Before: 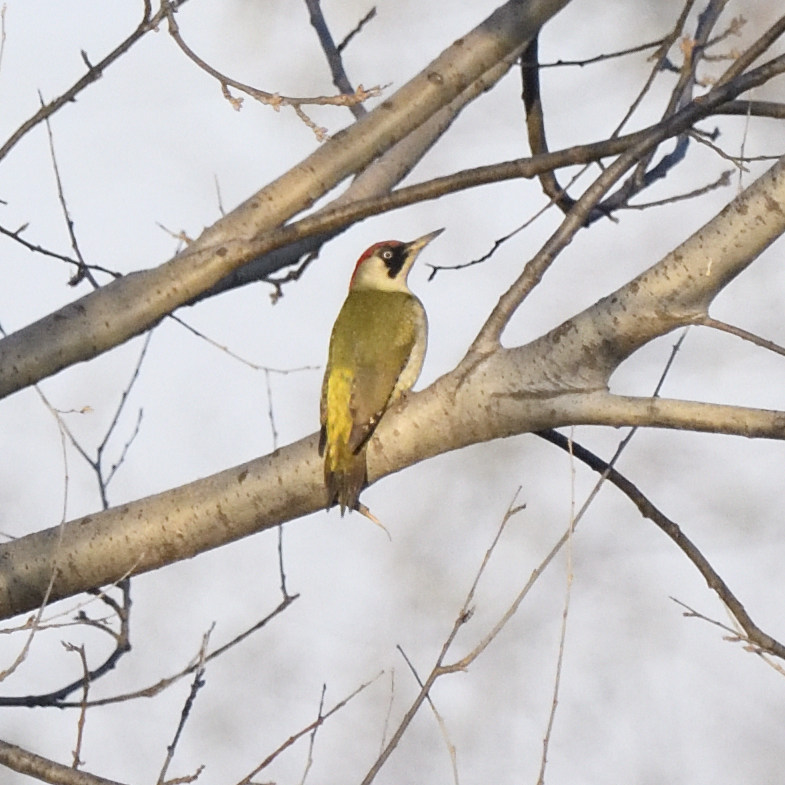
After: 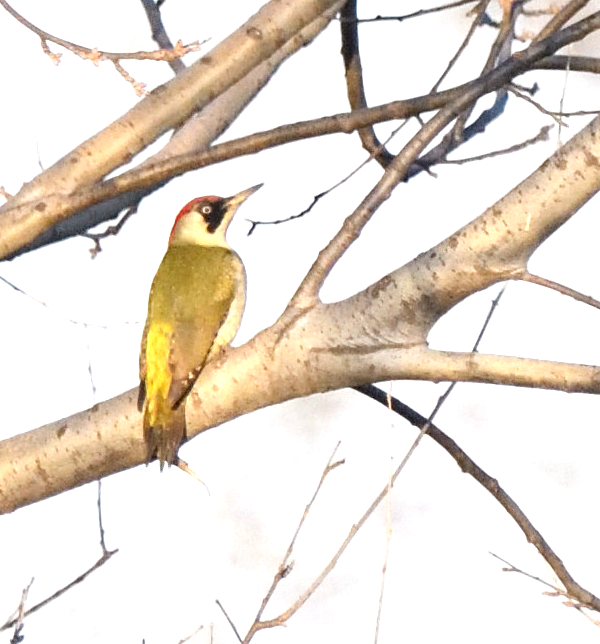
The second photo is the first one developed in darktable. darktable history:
exposure: exposure 0.77 EV, compensate highlight preservation false
crop: left 23.095%, top 5.827%, bottom 11.854%
